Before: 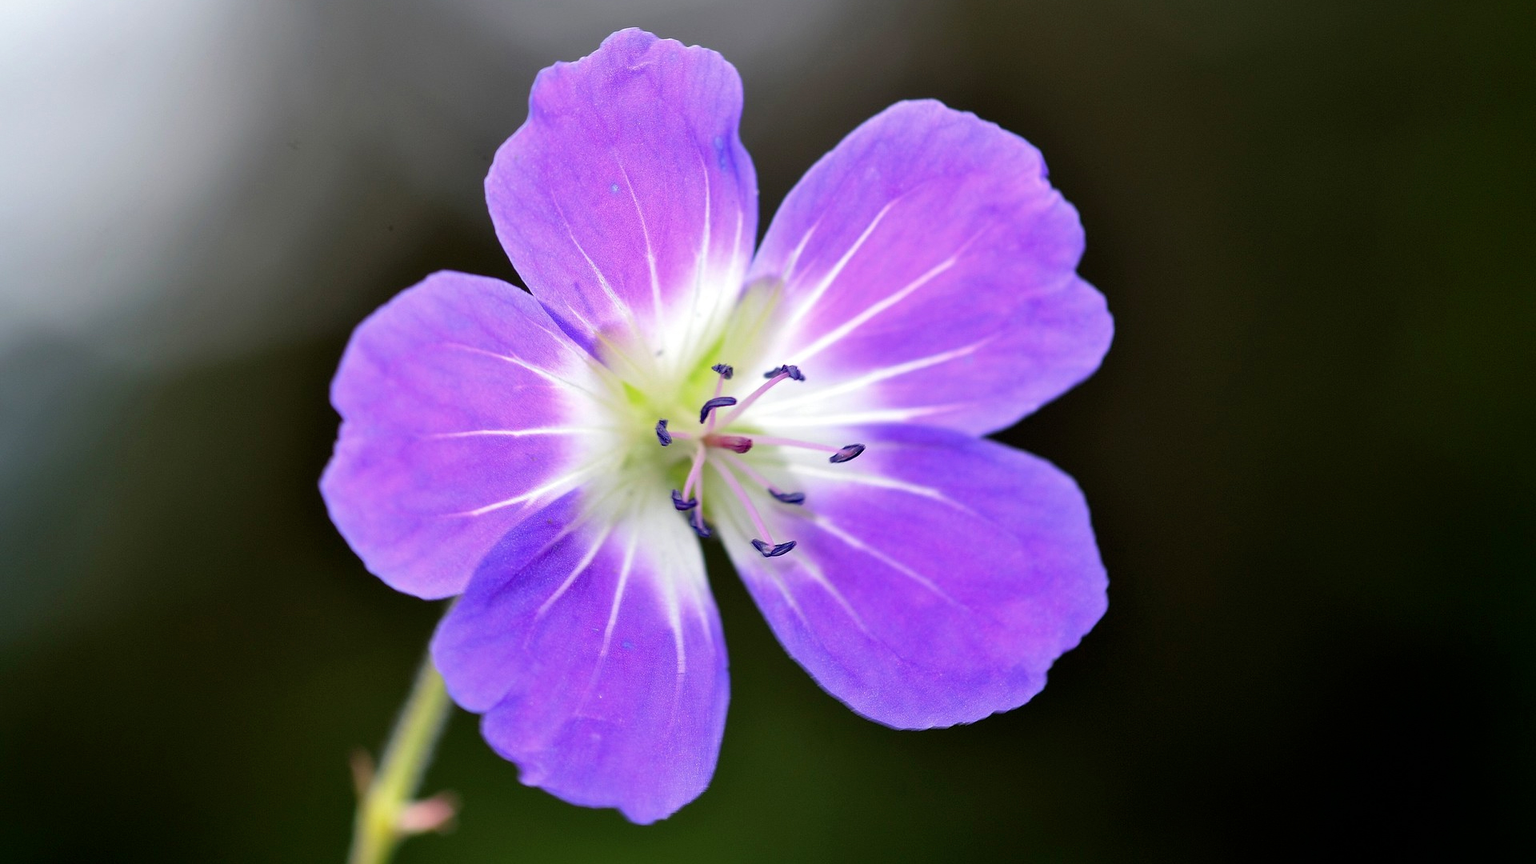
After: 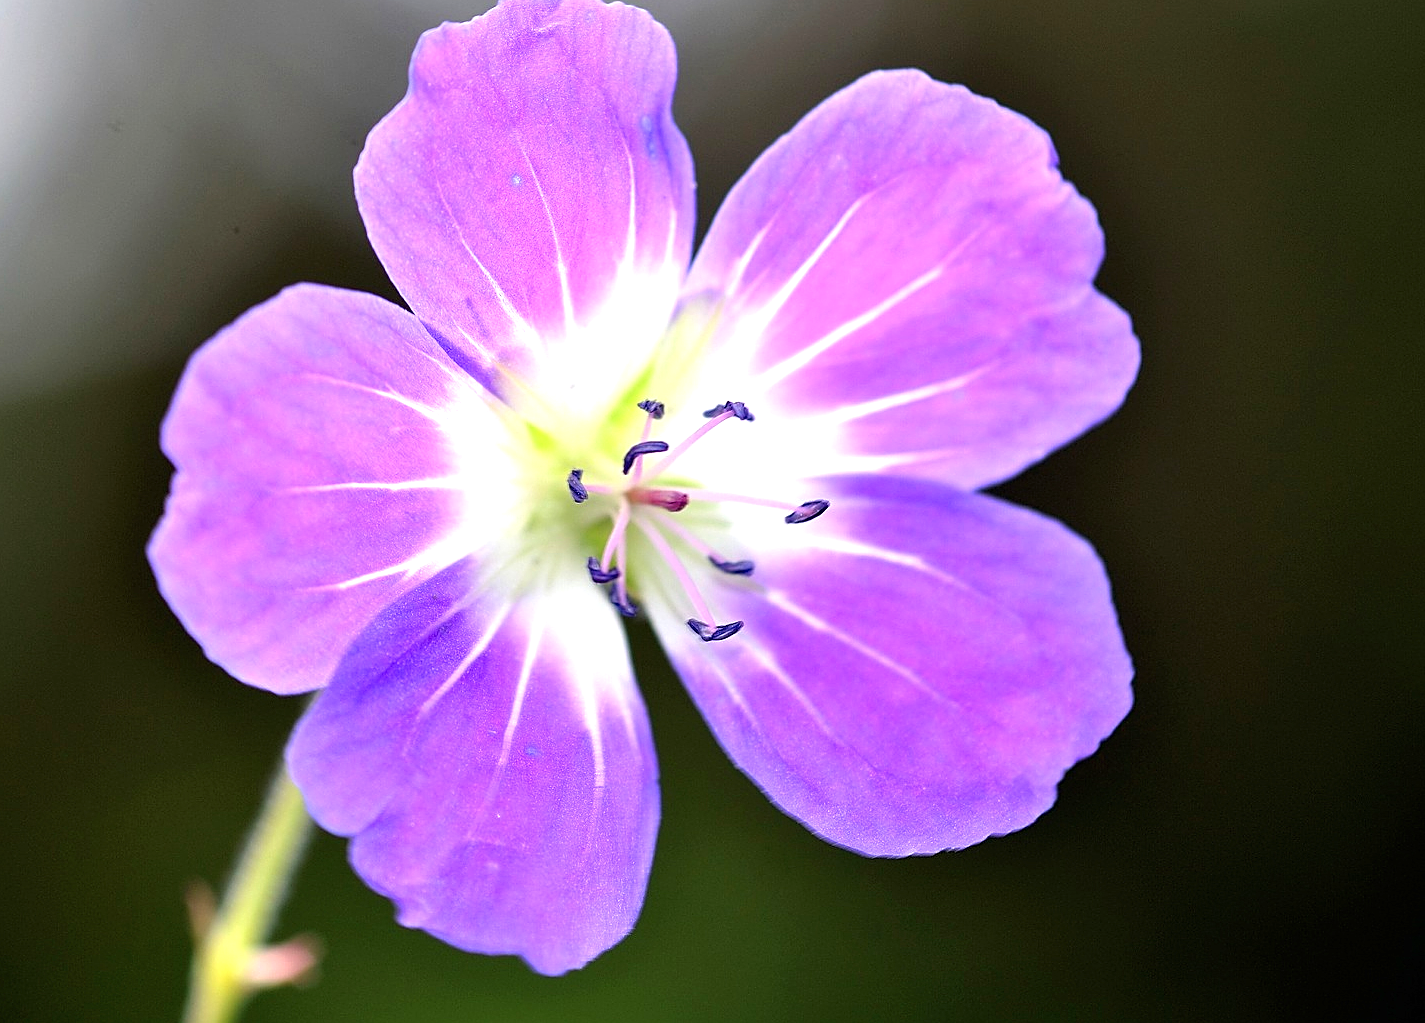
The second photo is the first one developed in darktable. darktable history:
exposure: black level correction 0, exposure 0.7 EV, compensate exposure bias true, compensate highlight preservation false
tone equalizer: on, module defaults
sharpen: on, module defaults
crop and rotate: left 13.15%, top 5.251%, right 12.609%
